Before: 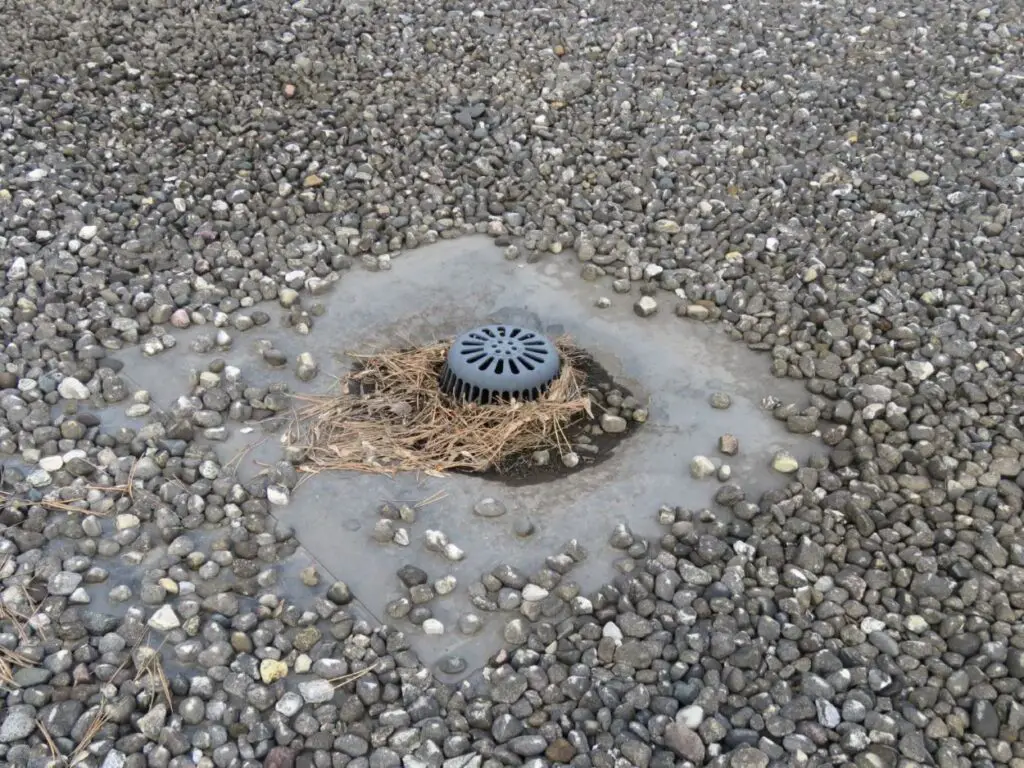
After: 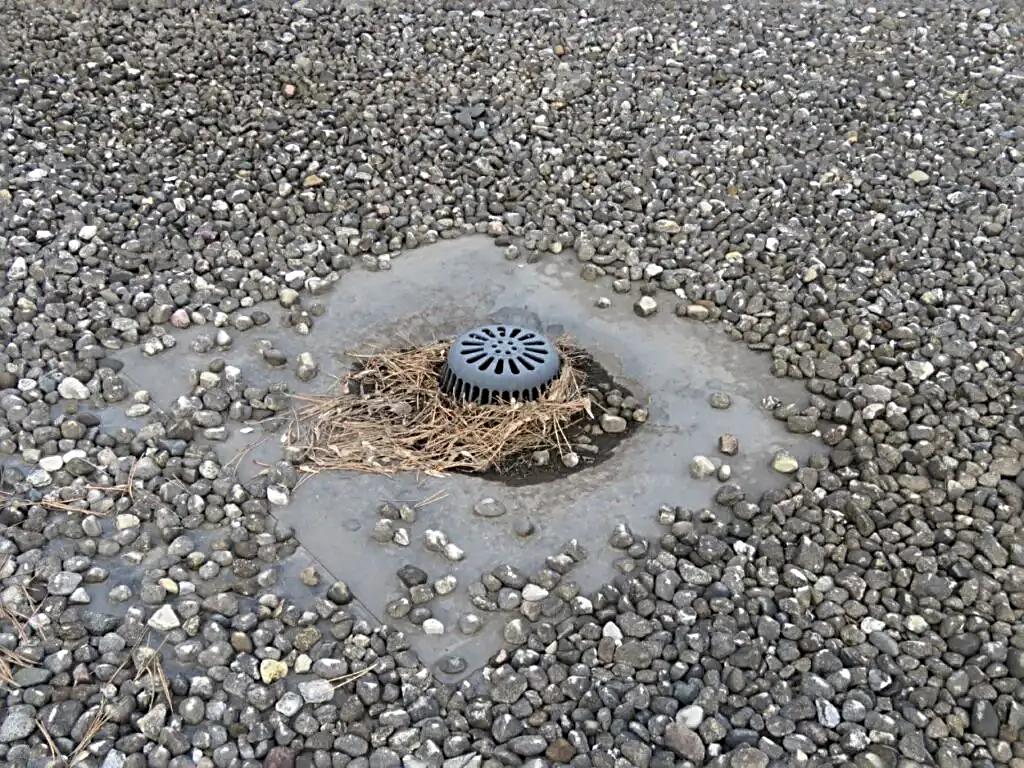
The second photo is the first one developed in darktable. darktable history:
sharpen: radius 2.849, amount 0.702
